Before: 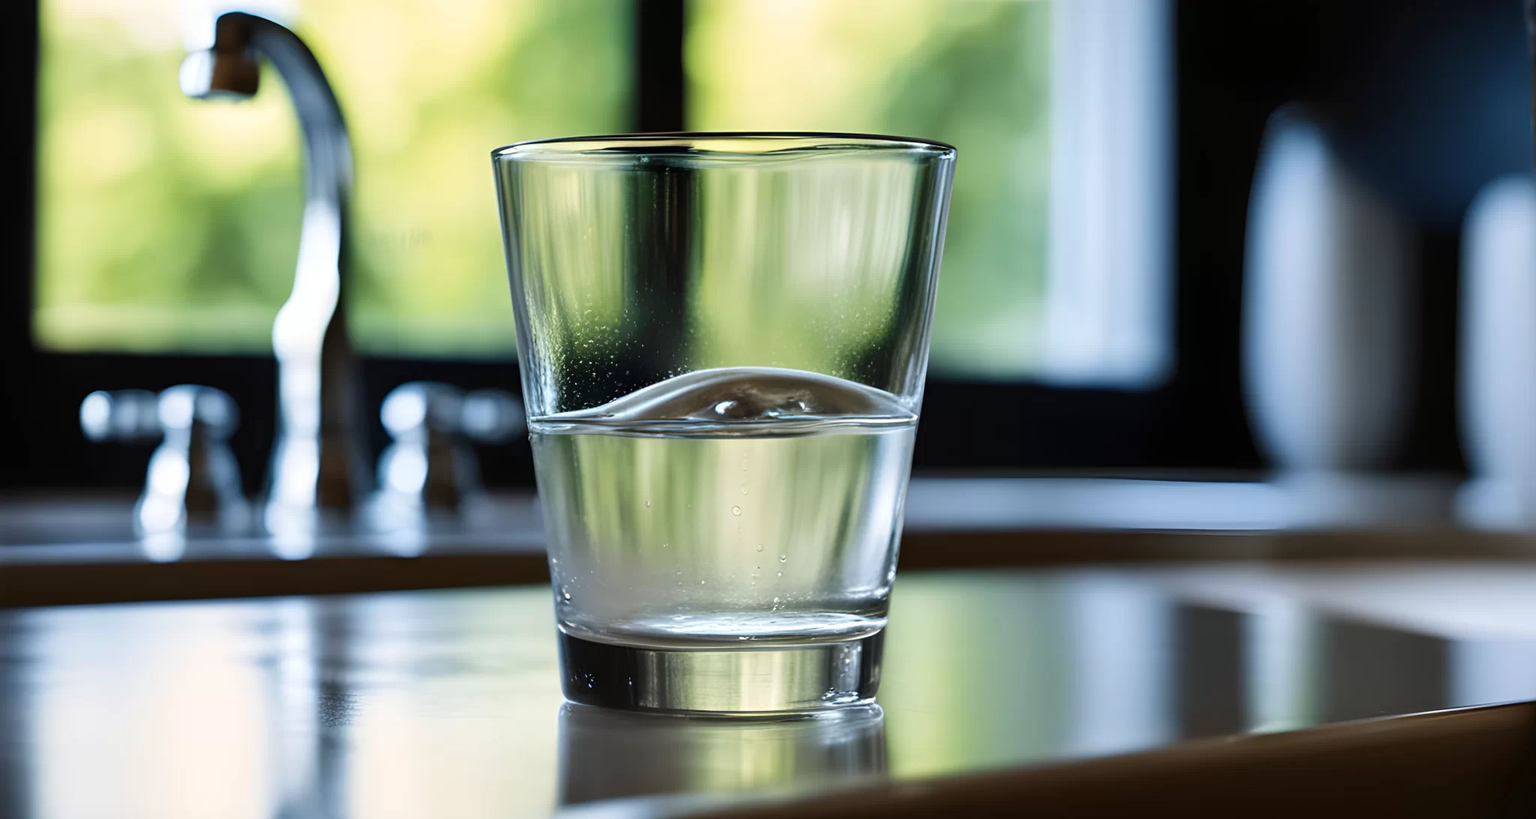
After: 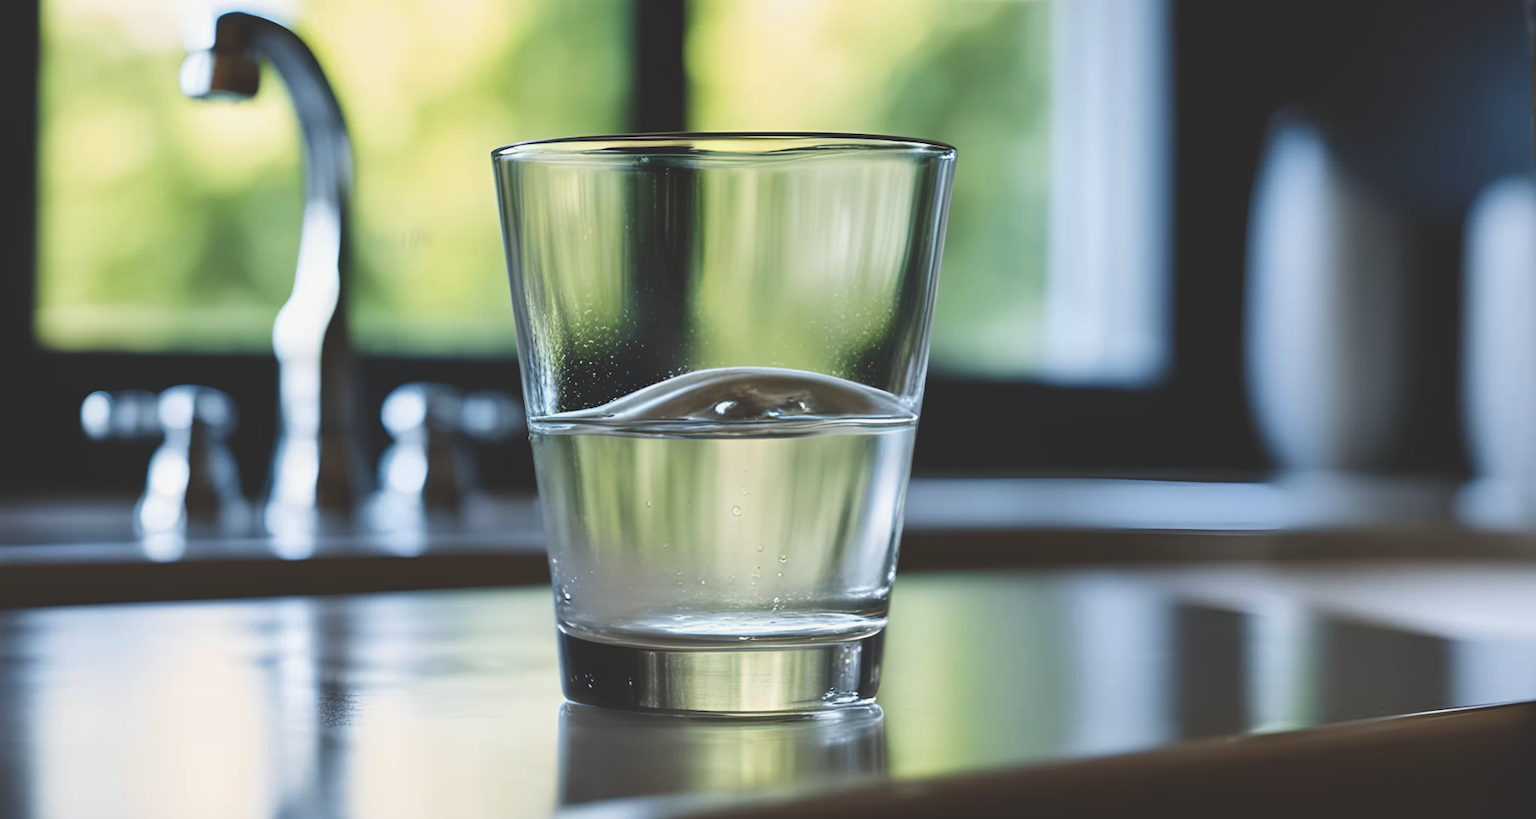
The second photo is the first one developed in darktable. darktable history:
exposure: black level correction -0.025, exposure -0.12 EV, compensate exposure bias true, compensate highlight preservation false
